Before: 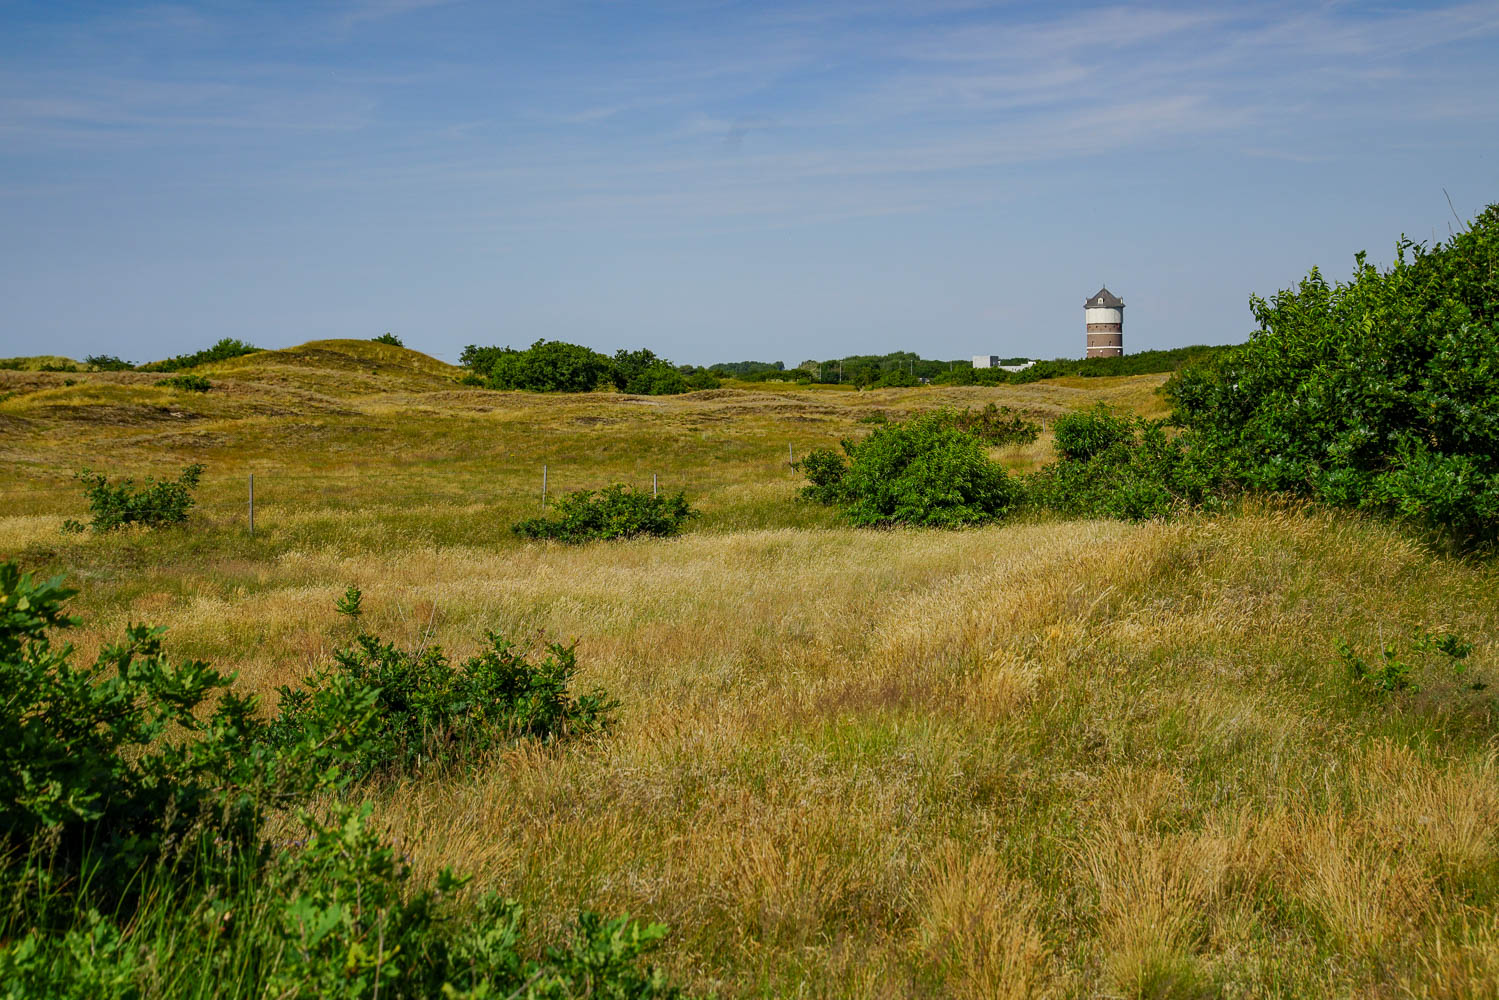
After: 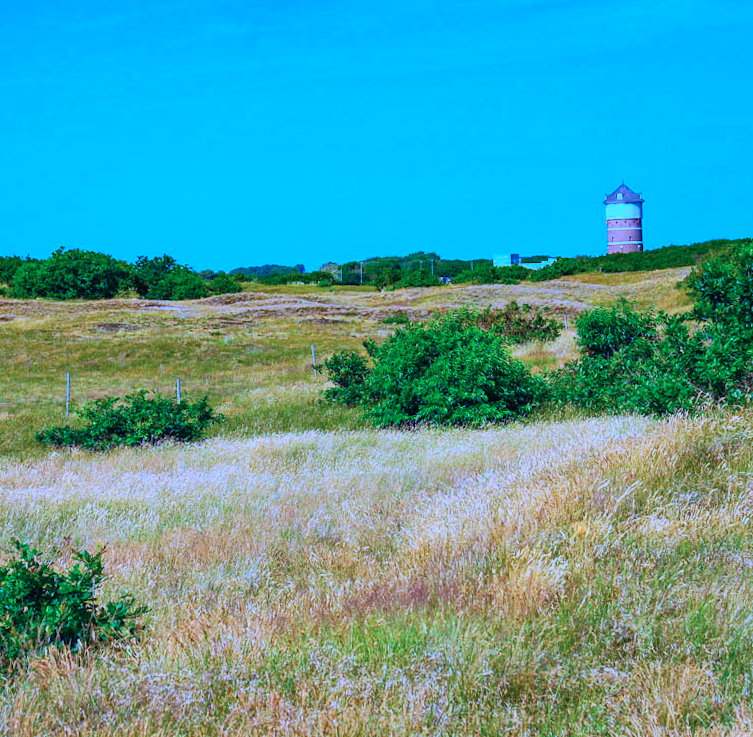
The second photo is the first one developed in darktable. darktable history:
rotate and perspective: rotation -1.24°, automatic cropping off
white balance: emerald 1
color calibration: output R [1.063, -0.012, -0.003, 0], output B [-0.079, 0.047, 1, 0], illuminant custom, x 0.46, y 0.43, temperature 2642.66 K
crop: left 32.075%, top 10.976%, right 18.355%, bottom 17.596%
contrast brightness saturation: contrast 0.2, brightness 0.2, saturation 0.8
